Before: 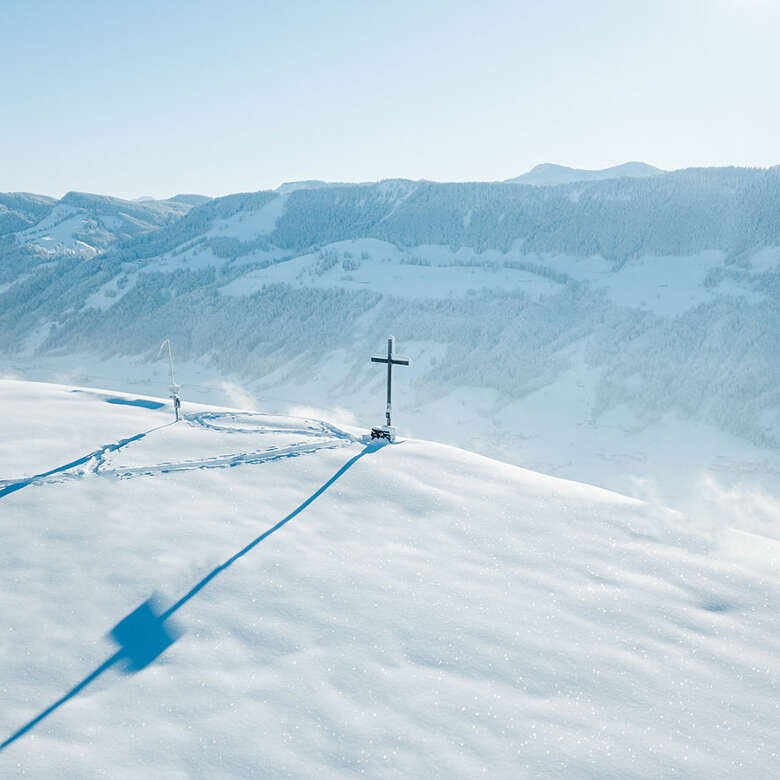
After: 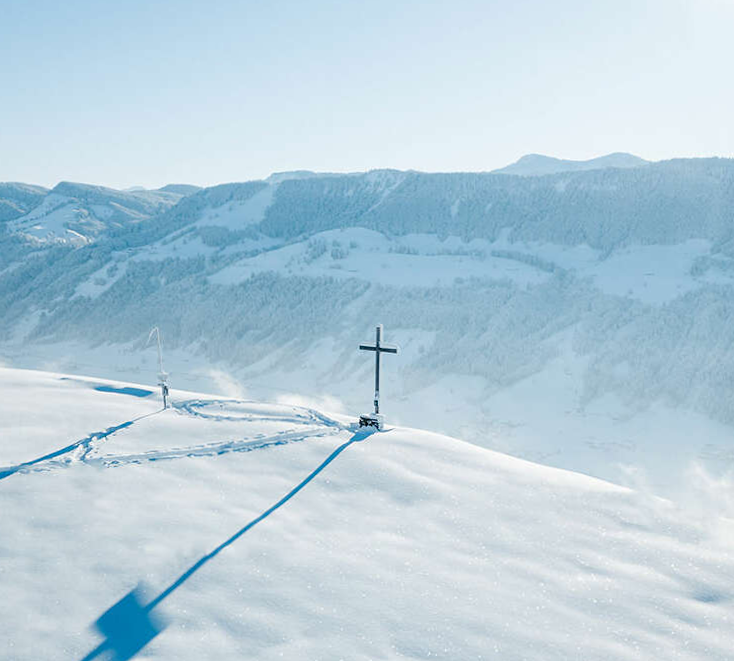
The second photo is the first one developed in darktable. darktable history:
rotate and perspective: rotation 0.226°, lens shift (vertical) -0.042, crop left 0.023, crop right 0.982, crop top 0.006, crop bottom 0.994
crop and rotate: angle 0.2°, left 0.275%, right 3.127%, bottom 14.18%
